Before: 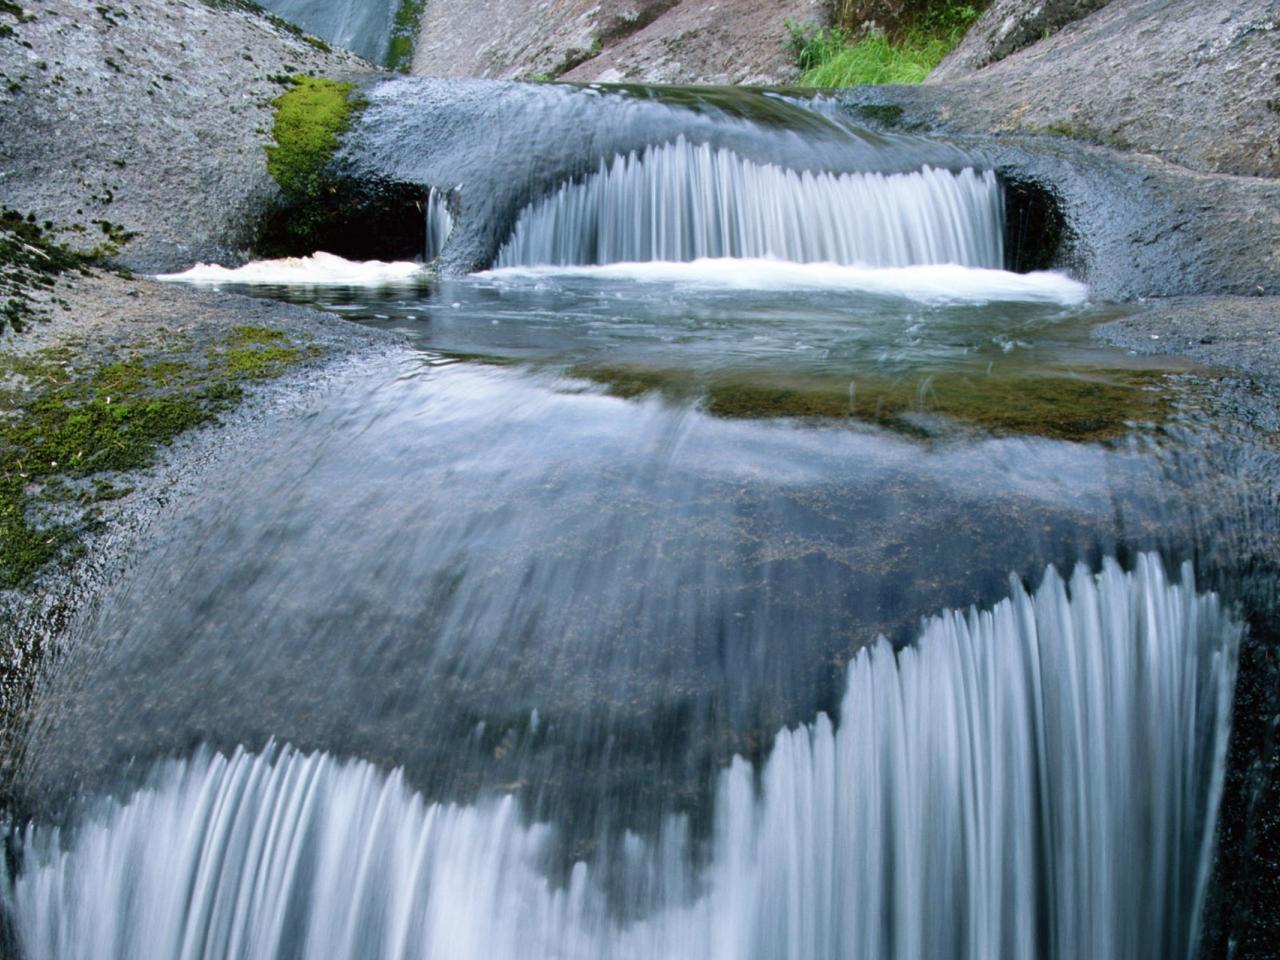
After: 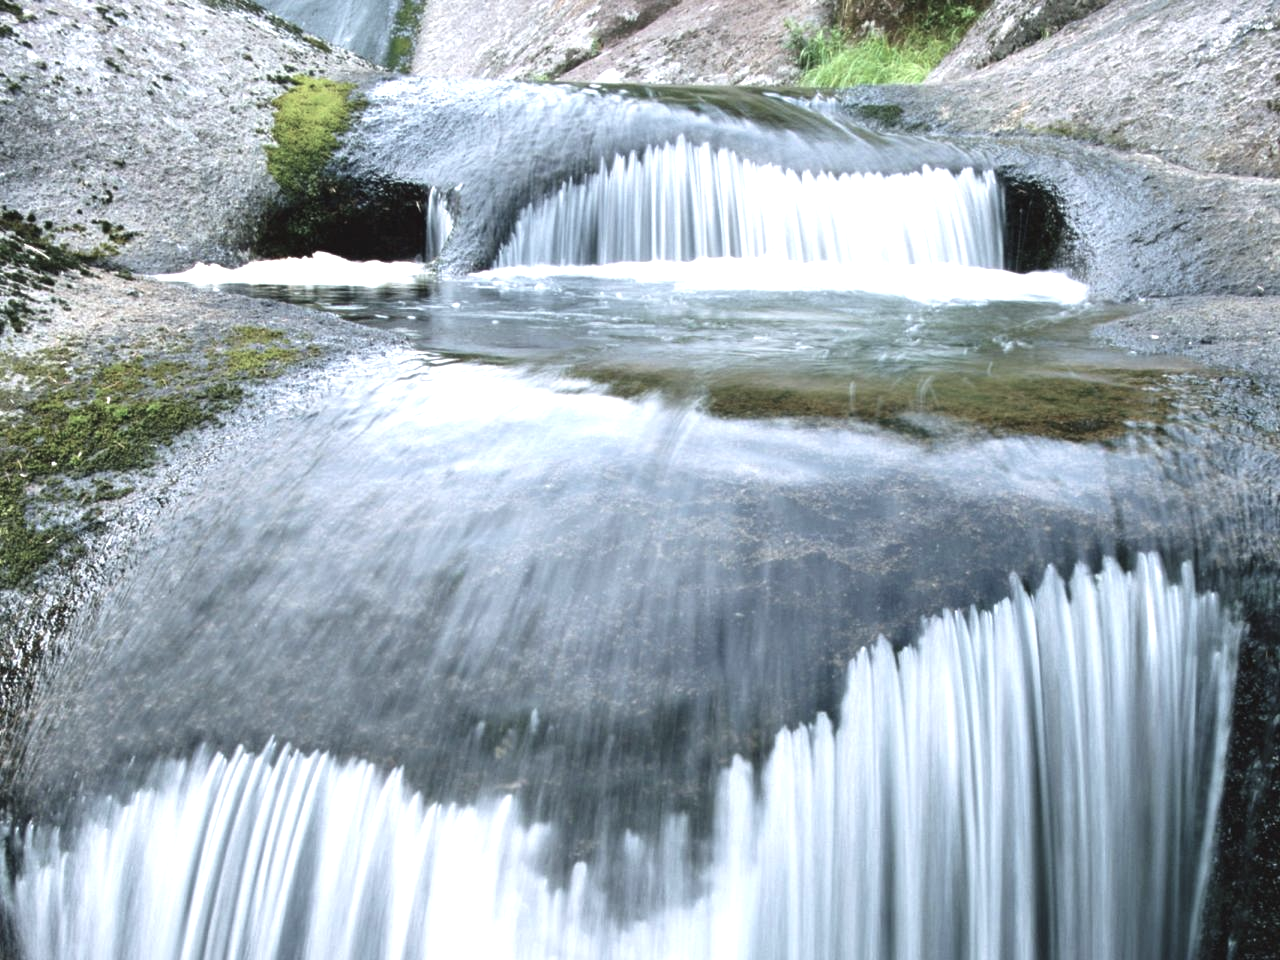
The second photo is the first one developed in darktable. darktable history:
base curve: curves: ch0 [(0, 0) (0.472, 0.455) (1, 1)], preserve colors none
contrast brightness saturation: contrast -0.049, saturation -0.398
exposure: black level correction -0.002, exposure 1.11 EV, compensate highlight preservation false
